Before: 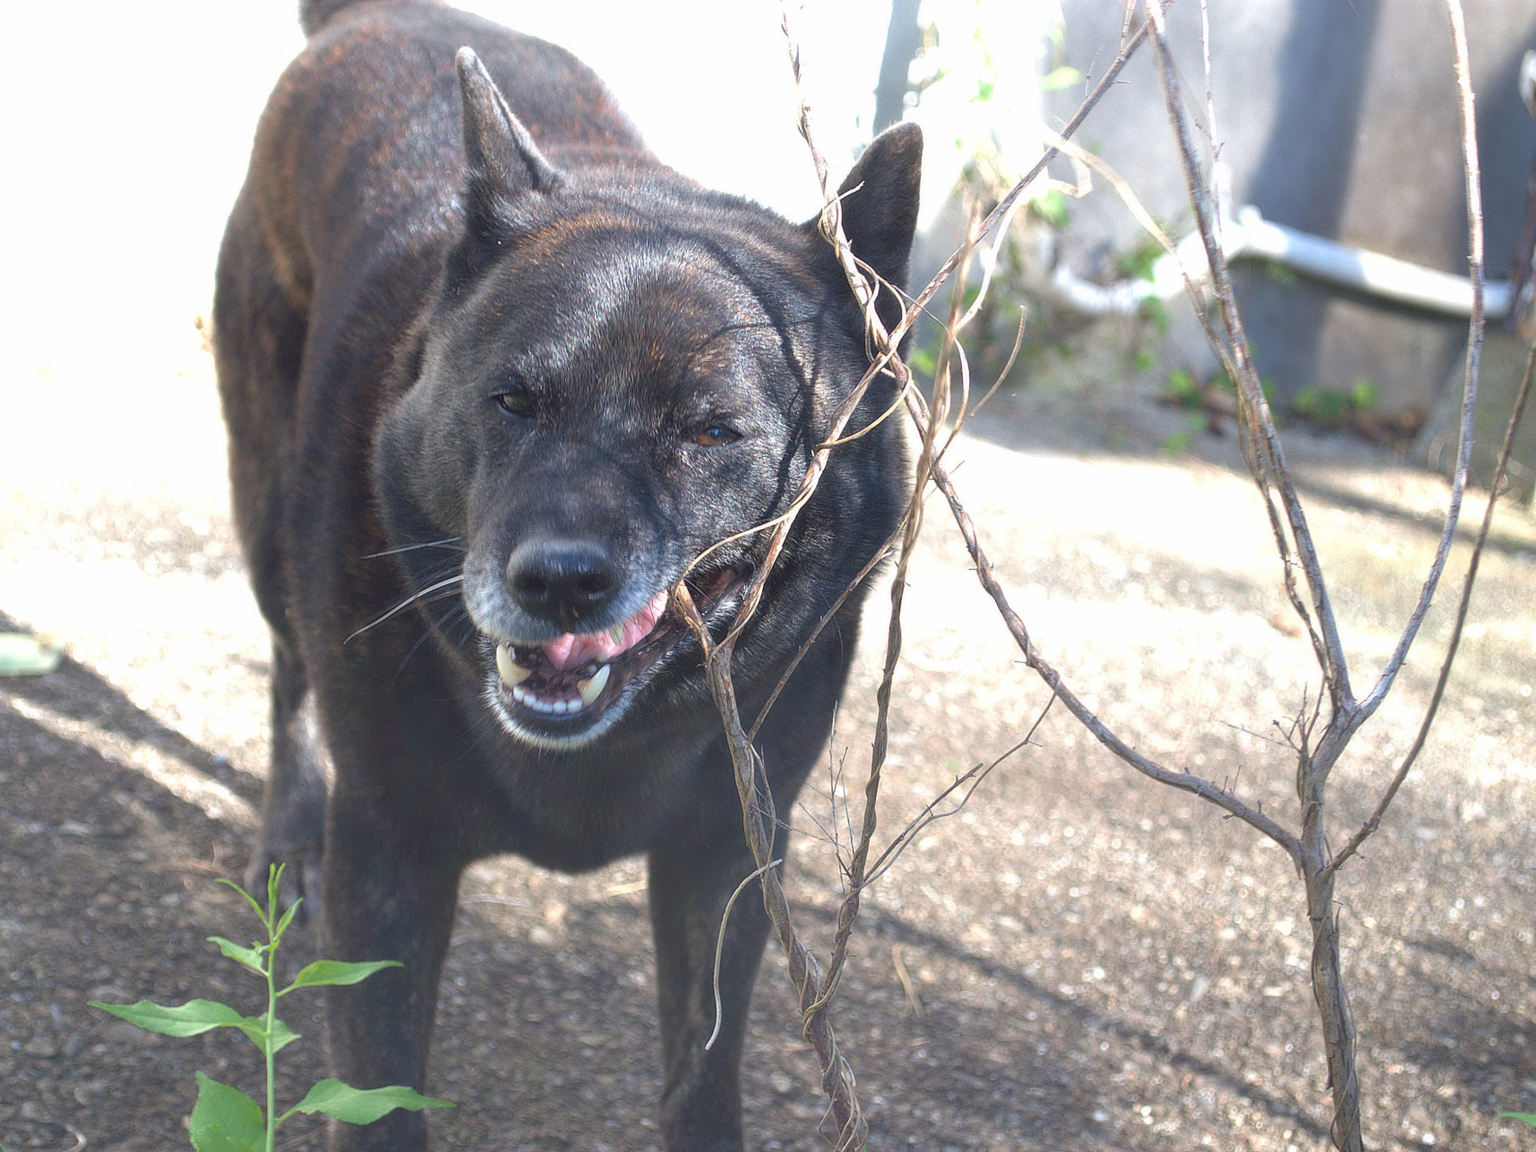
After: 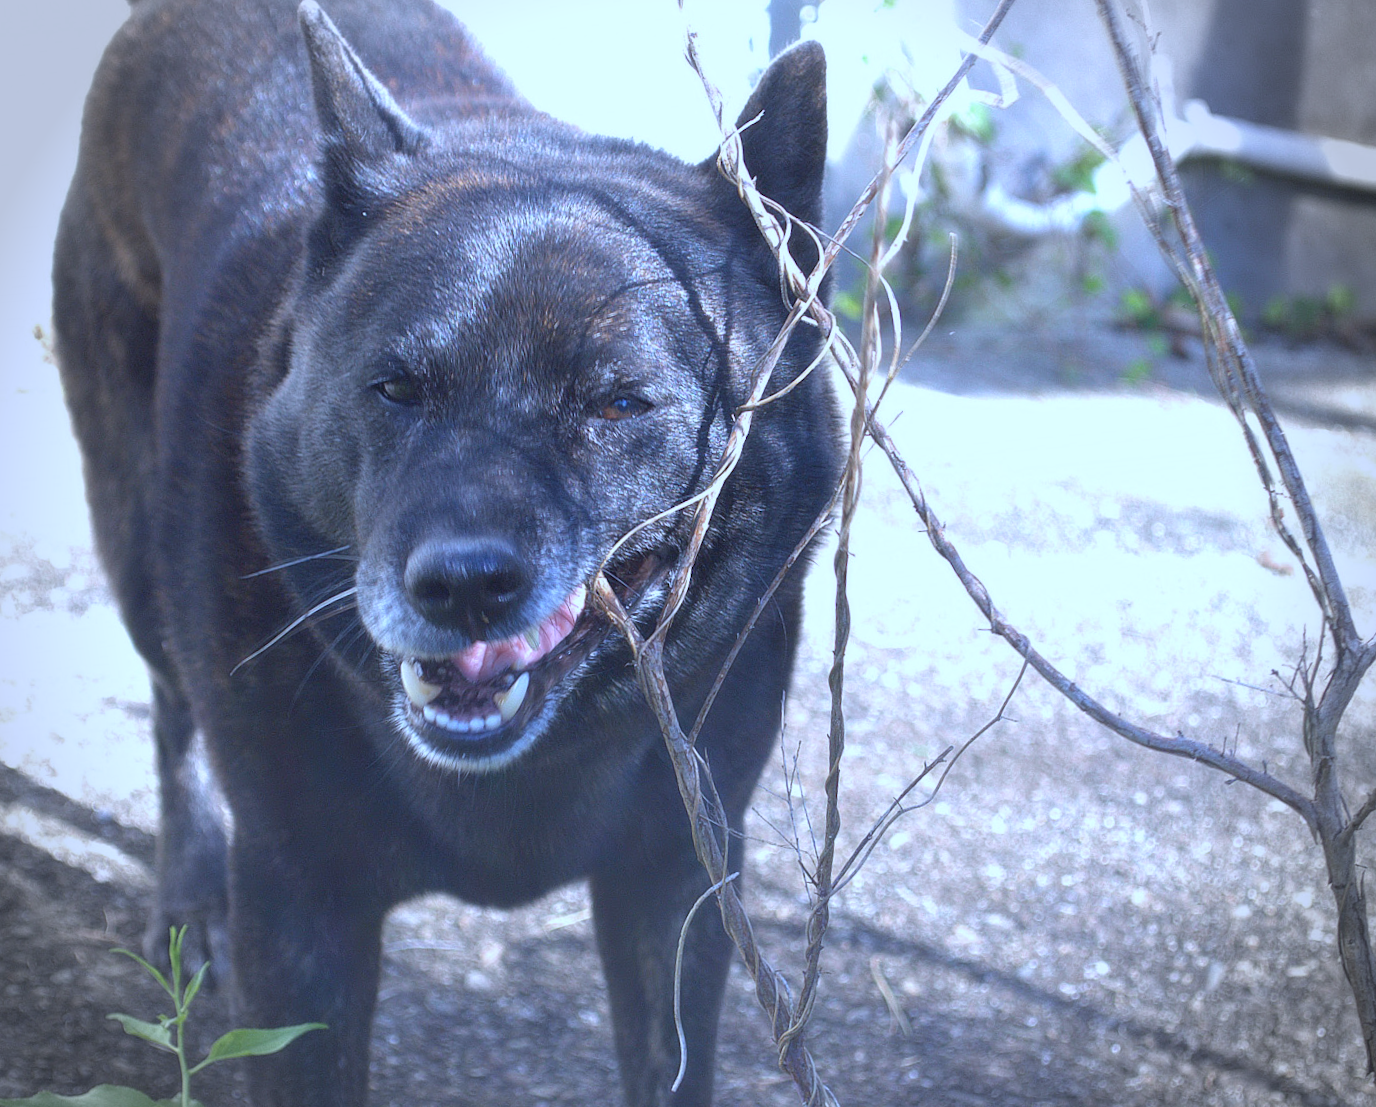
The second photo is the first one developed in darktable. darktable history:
crop: left 7.598%, right 7.873%
white balance: red 0.871, blue 1.249
rotate and perspective: rotation -5°, crop left 0.05, crop right 0.952, crop top 0.11, crop bottom 0.89
vignetting: fall-off radius 31.48%, brightness -0.472
